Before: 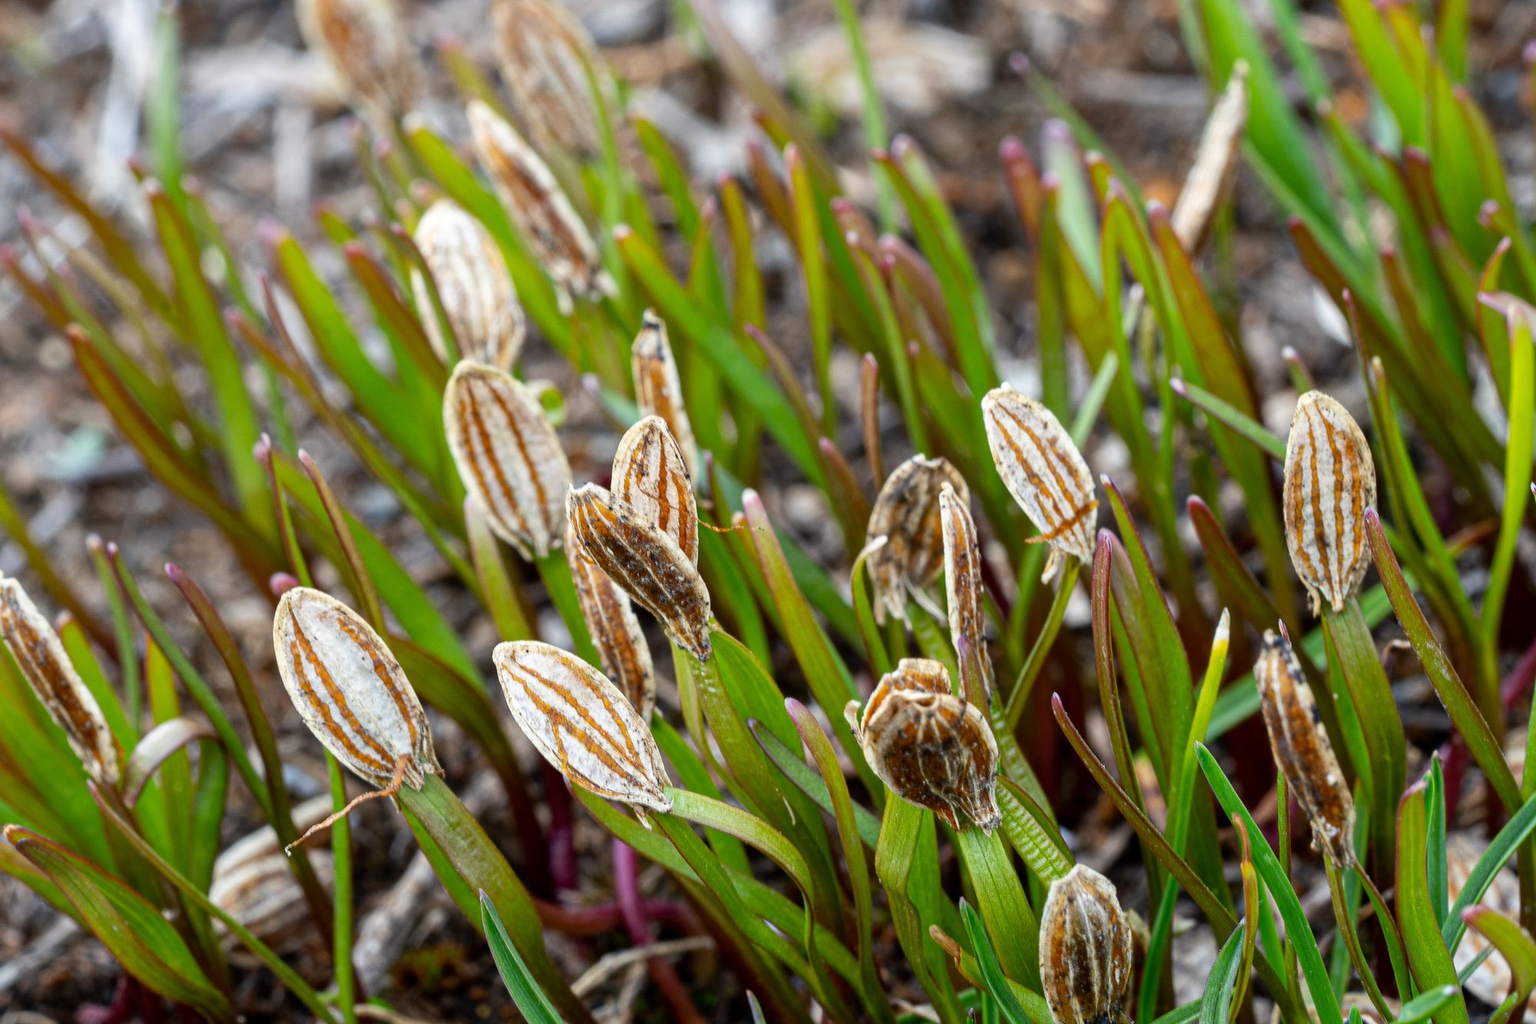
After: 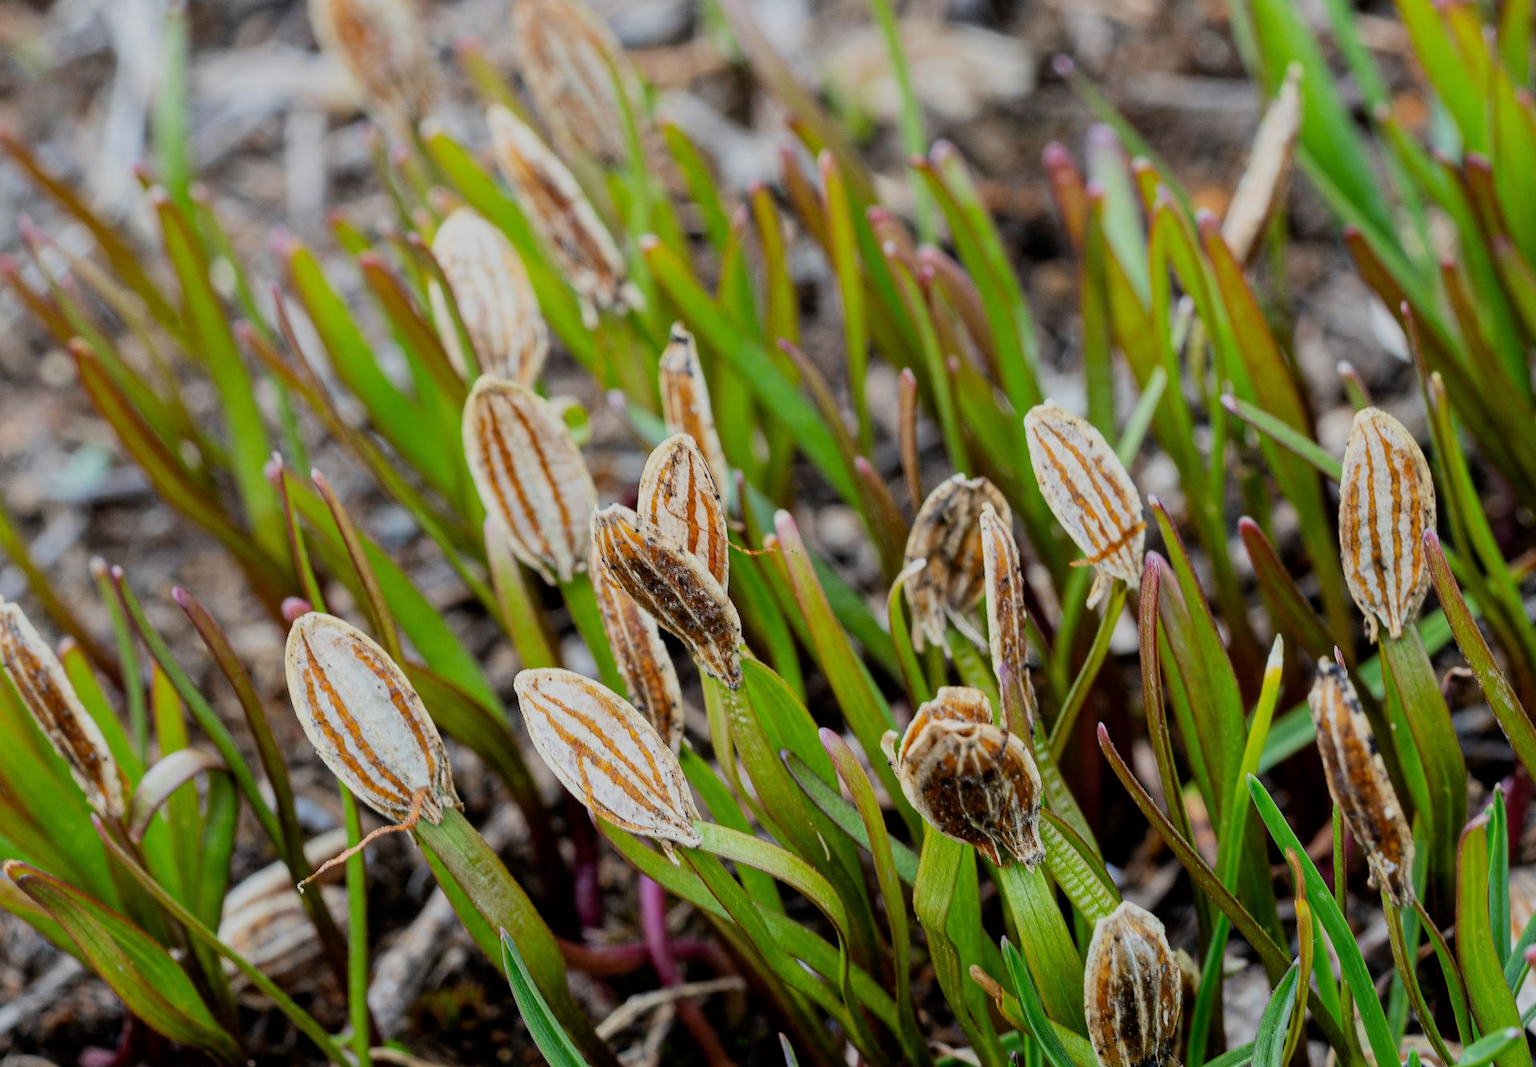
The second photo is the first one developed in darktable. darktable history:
crop: right 4.126%, bottom 0.031%
filmic rgb: black relative exposure -7.15 EV, white relative exposure 5.36 EV, hardness 3.02, color science v6 (2022)
